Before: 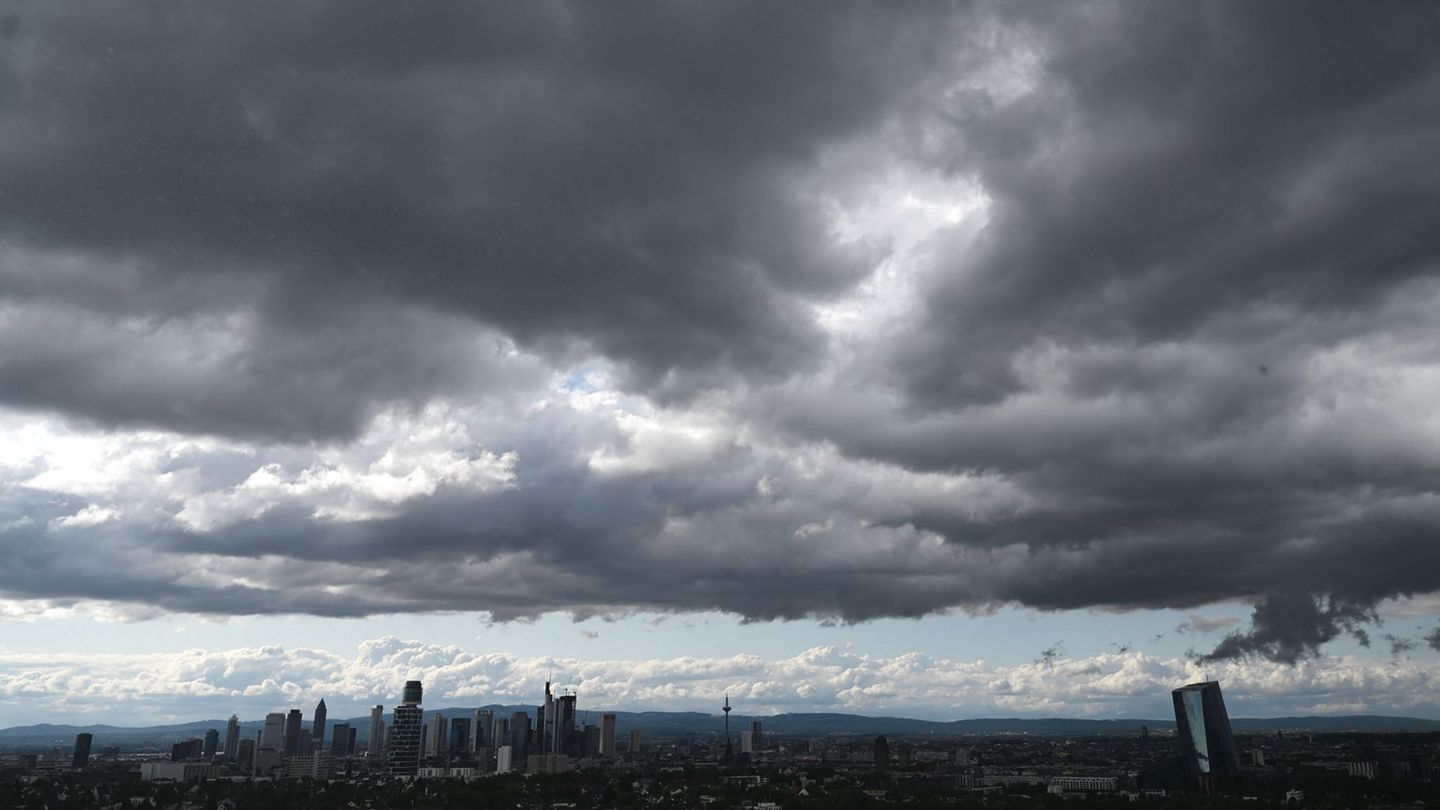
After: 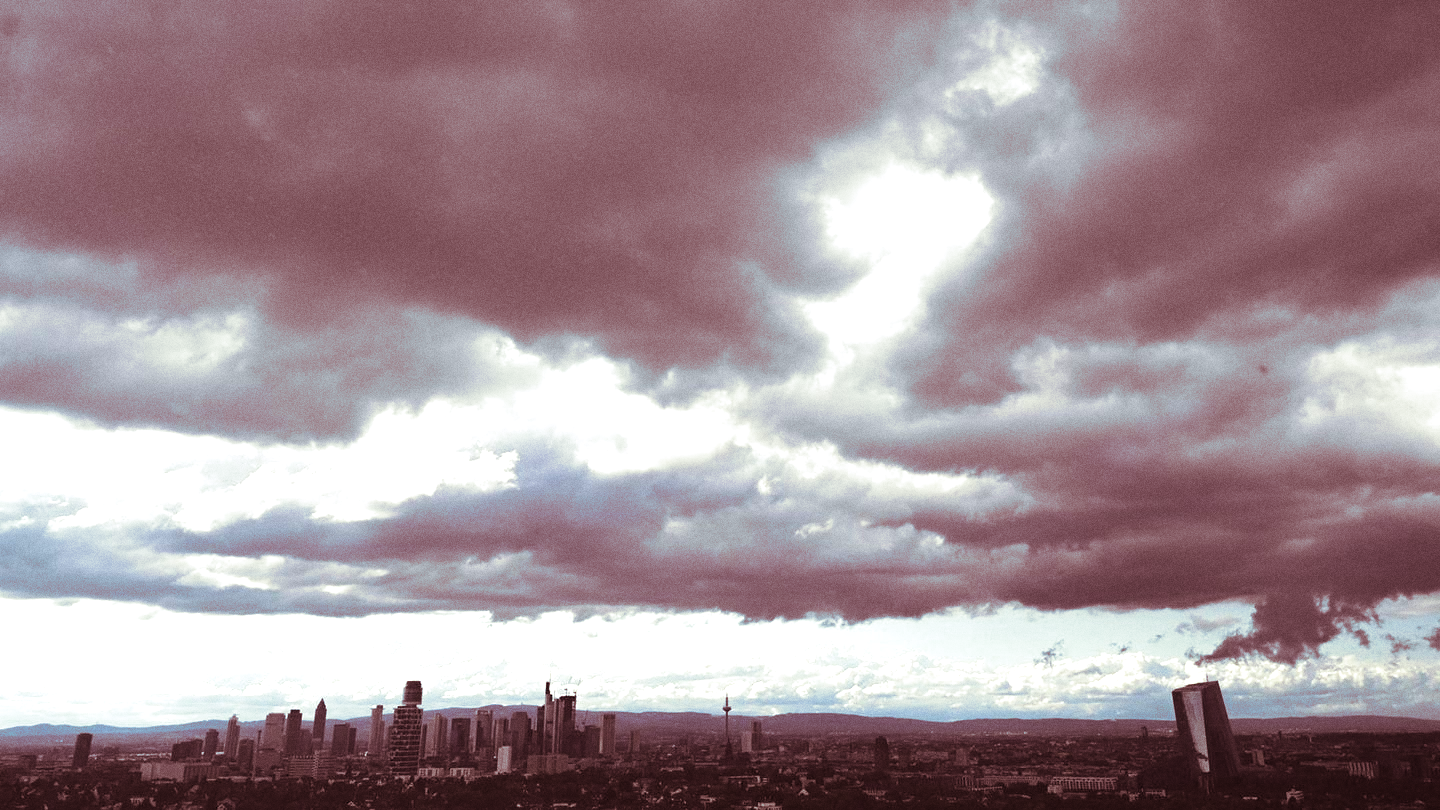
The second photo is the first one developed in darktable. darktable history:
grain: coarseness 0.09 ISO
exposure: black level correction 0, exposure 1 EV, compensate highlight preservation false
split-toning: compress 20%
